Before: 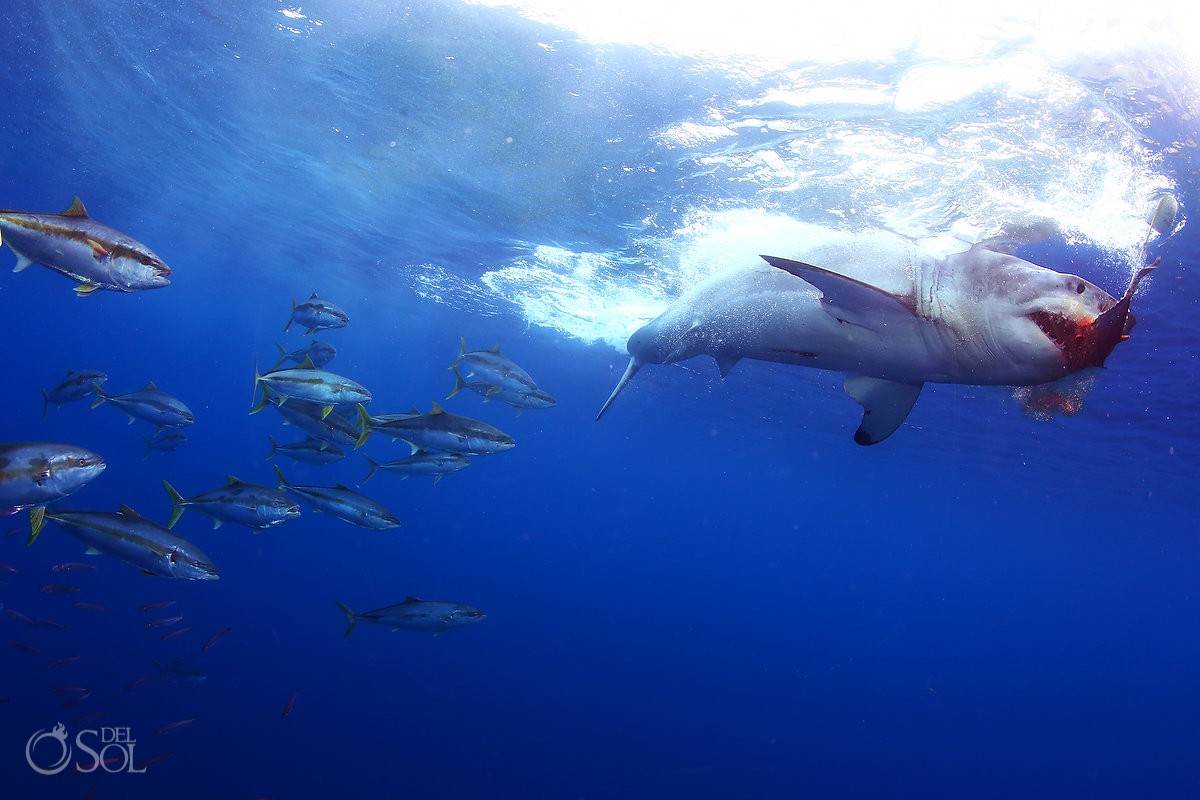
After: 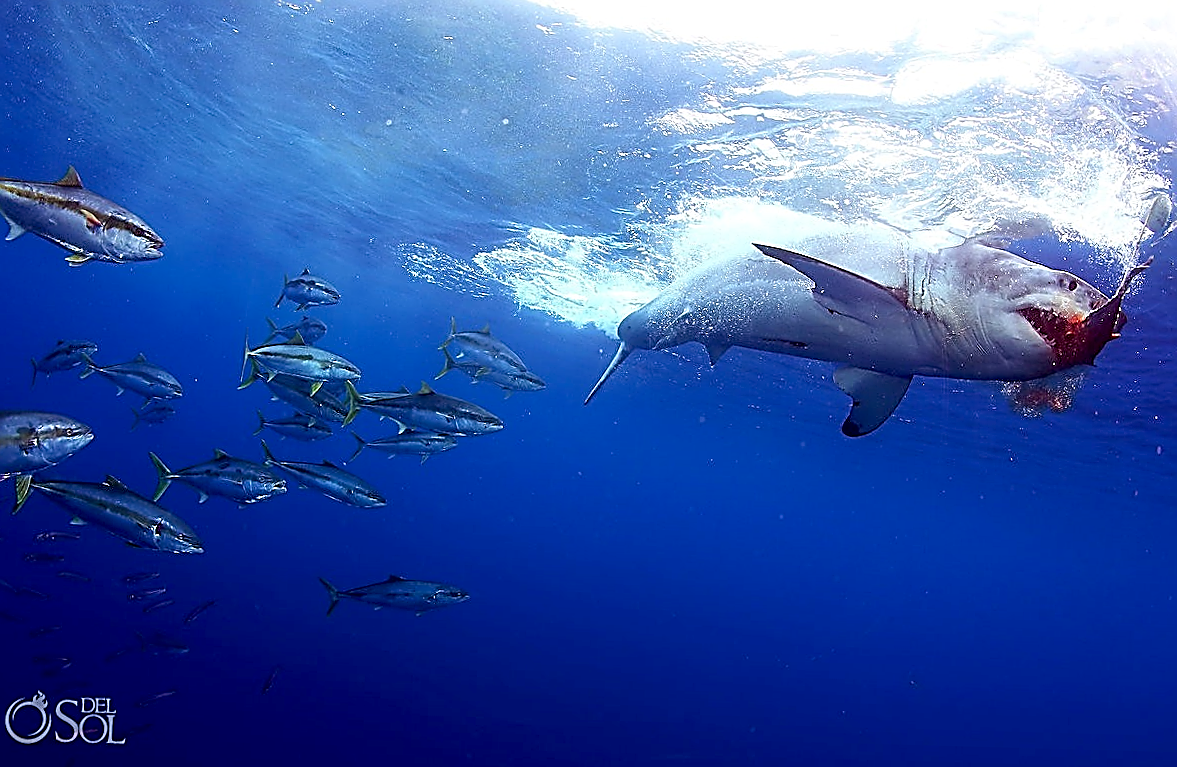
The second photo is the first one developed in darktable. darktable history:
rotate and perspective: rotation 1.57°, crop left 0.018, crop right 0.982, crop top 0.039, crop bottom 0.961
exposure: black level correction 0.009, exposure 0.014 EV, compensate highlight preservation false
sharpen: amount 2
